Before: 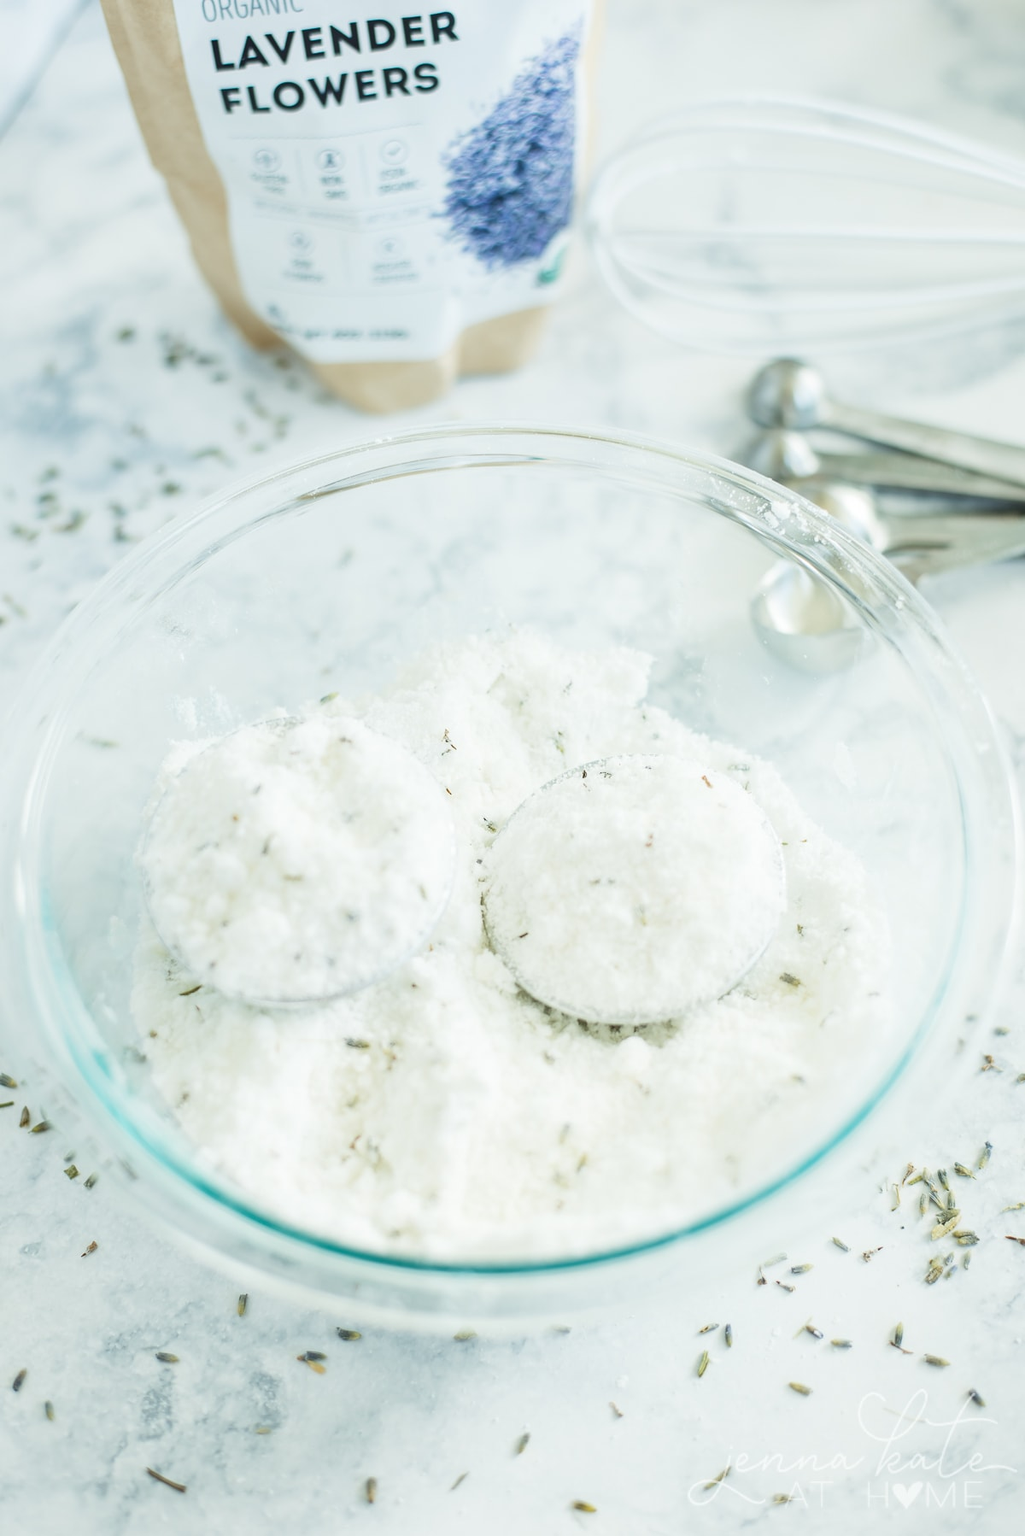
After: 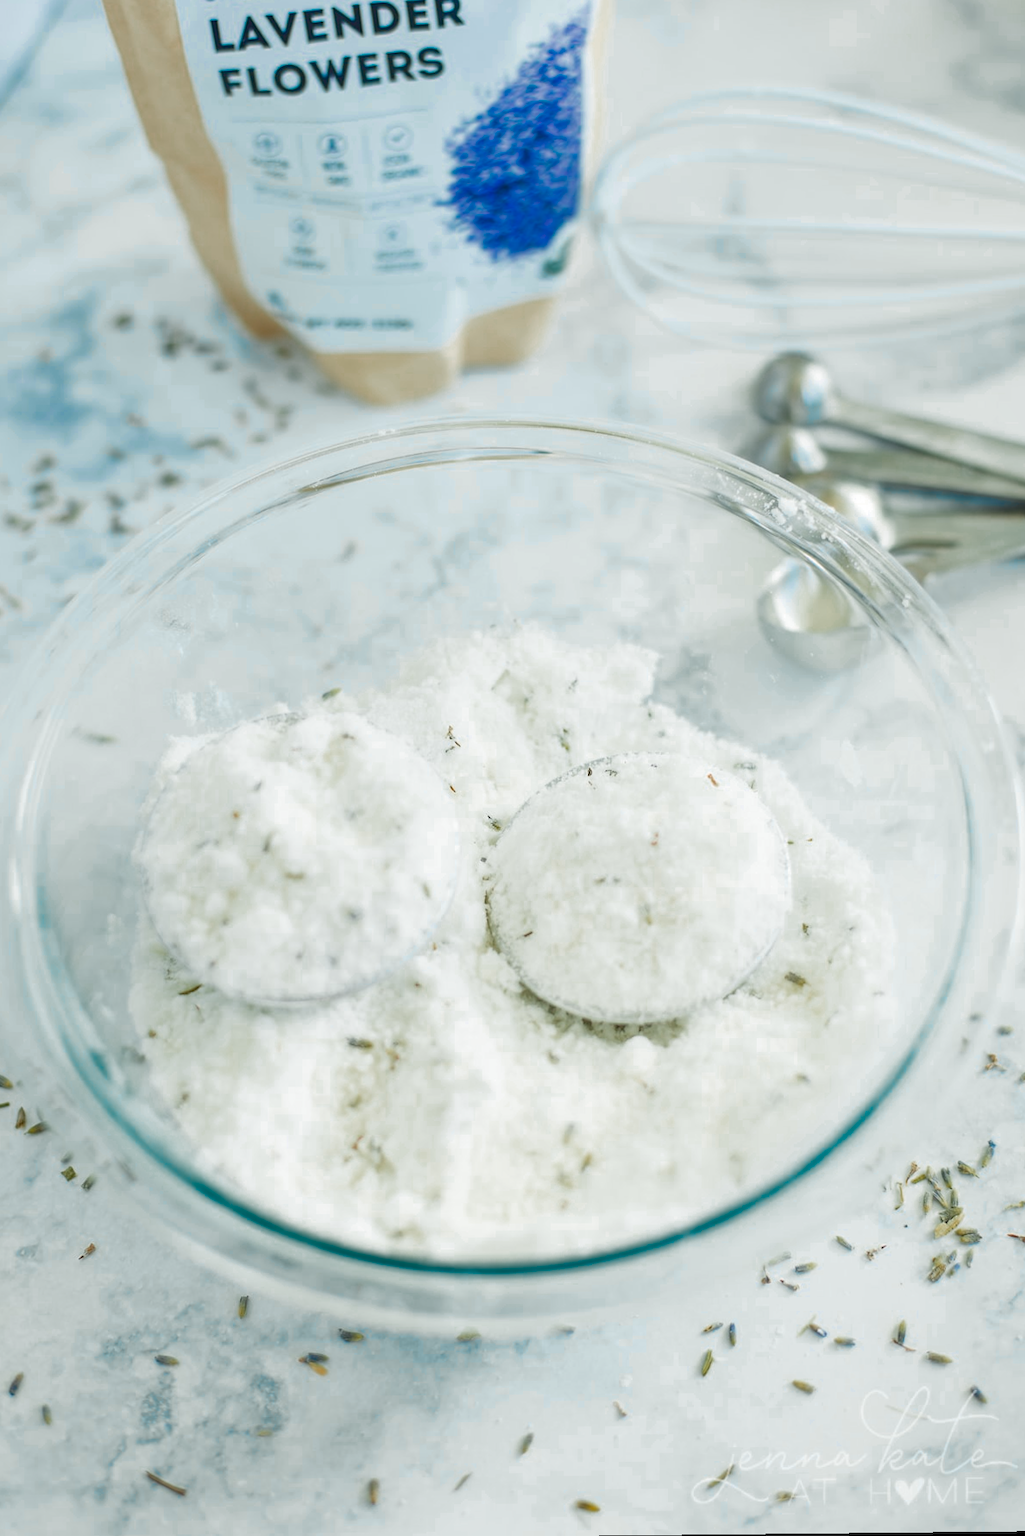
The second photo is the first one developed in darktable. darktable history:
color zones: curves: ch0 [(0, 0.553) (0.123, 0.58) (0.23, 0.419) (0.468, 0.155) (0.605, 0.132) (0.723, 0.063) (0.833, 0.172) (0.921, 0.468)]; ch1 [(0.025, 0.645) (0.229, 0.584) (0.326, 0.551) (0.537, 0.446) (0.599, 0.911) (0.708, 1) (0.805, 0.944)]; ch2 [(0.086, 0.468) (0.254, 0.464) (0.638, 0.564) (0.702, 0.592) (0.768, 0.564)]
shadows and highlights: shadows 25, highlights -25
rotate and perspective: rotation 0.174°, lens shift (vertical) 0.013, lens shift (horizontal) 0.019, shear 0.001, automatic cropping original format, crop left 0.007, crop right 0.991, crop top 0.016, crop bottom 0.997
